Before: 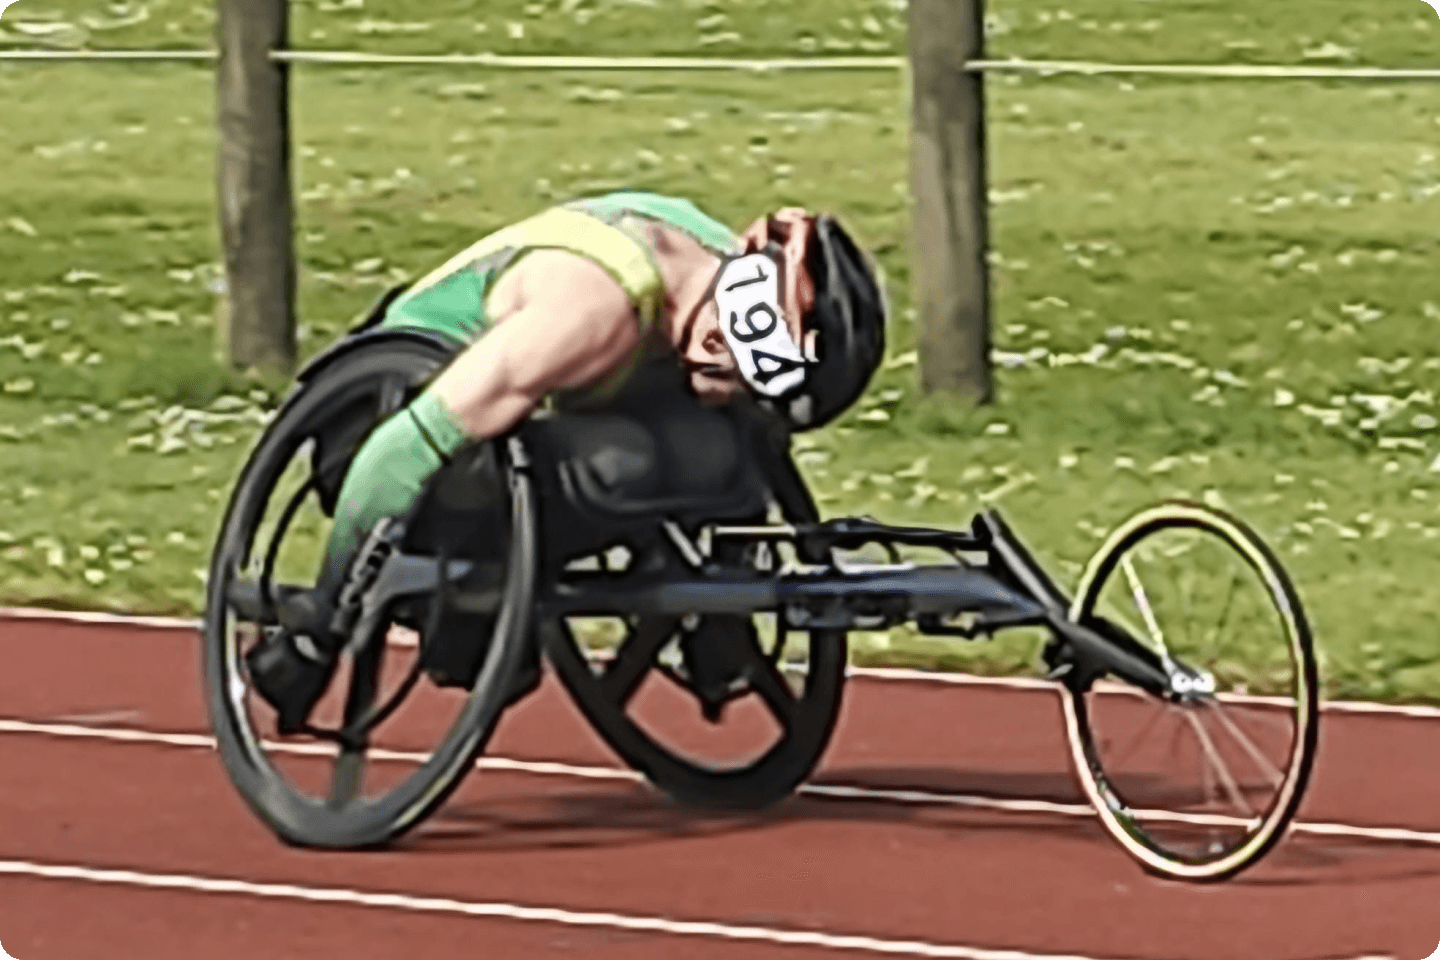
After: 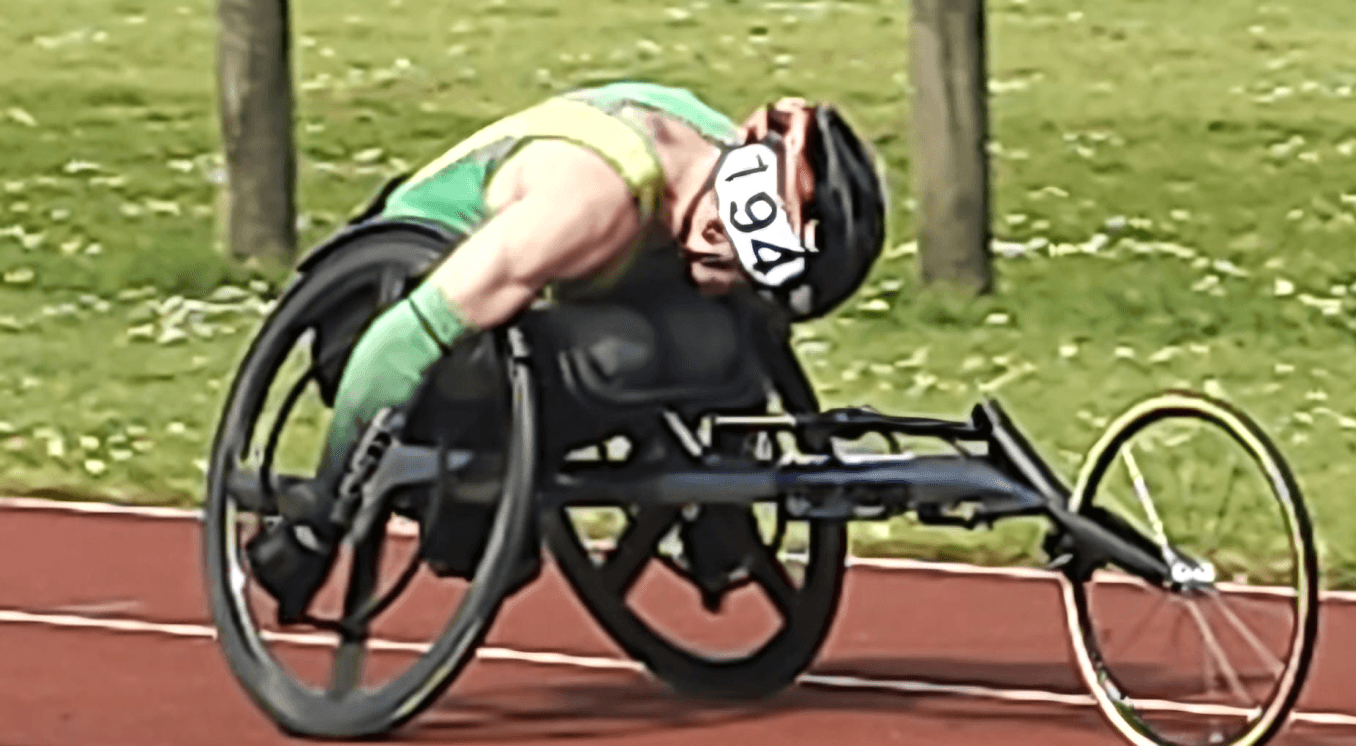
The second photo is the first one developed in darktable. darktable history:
exposure: exposure 0.203 EV, compensate highlight preservation false
crop and rotate: angle 0.026°, top 11.52%, right 5.768%, bottom 10.668%
